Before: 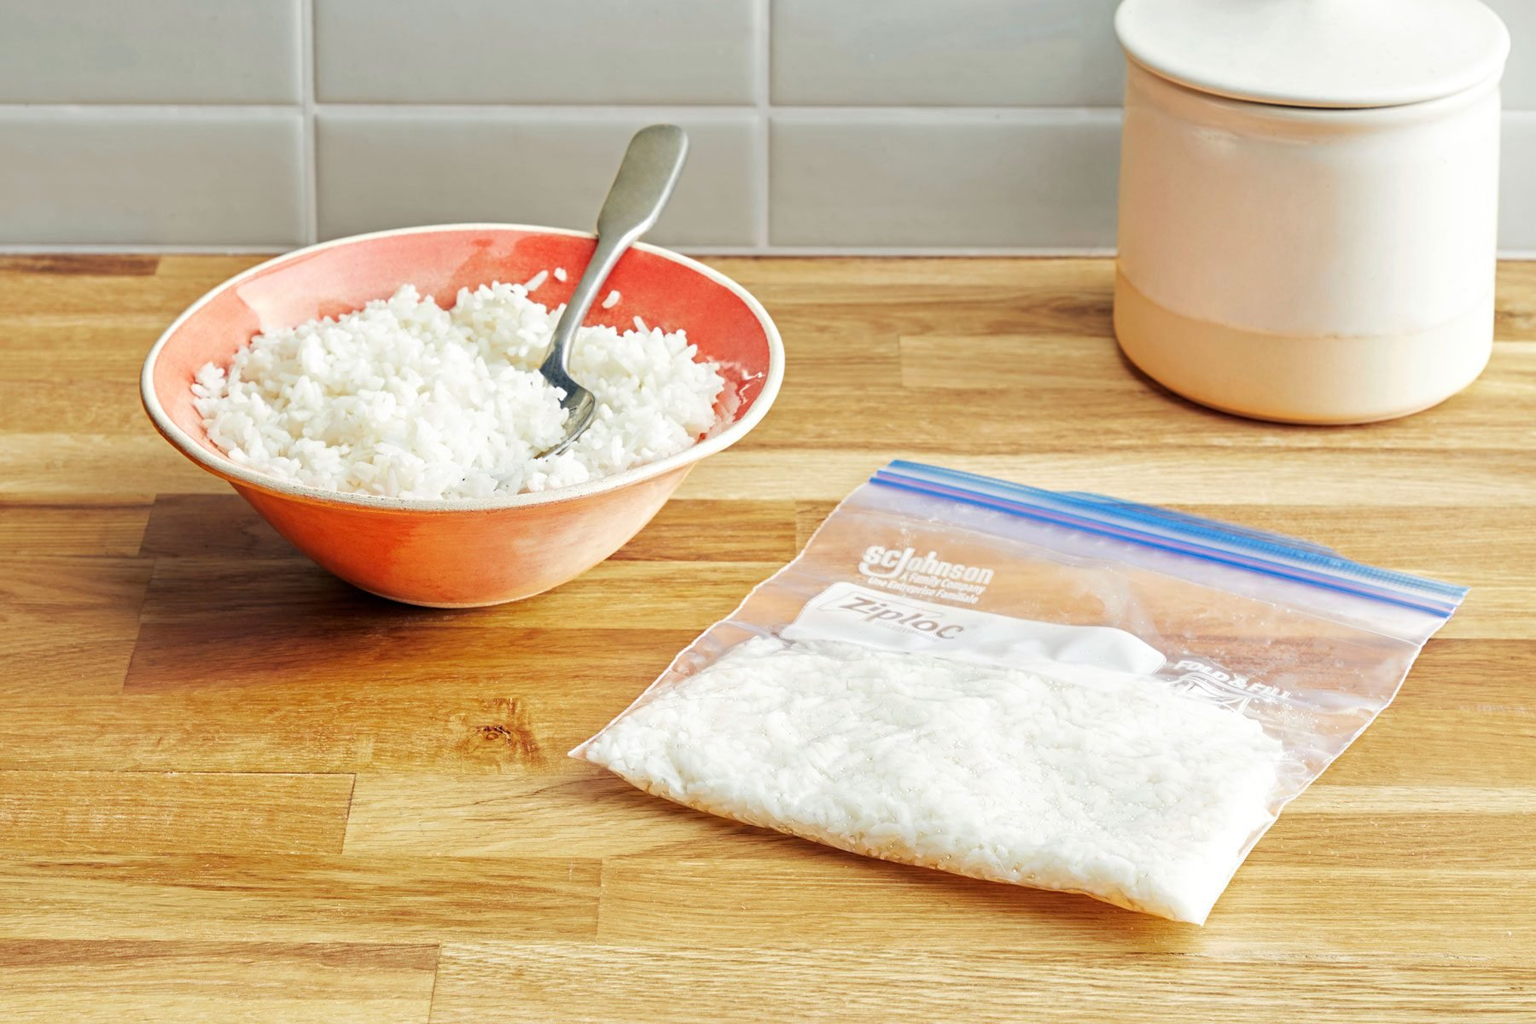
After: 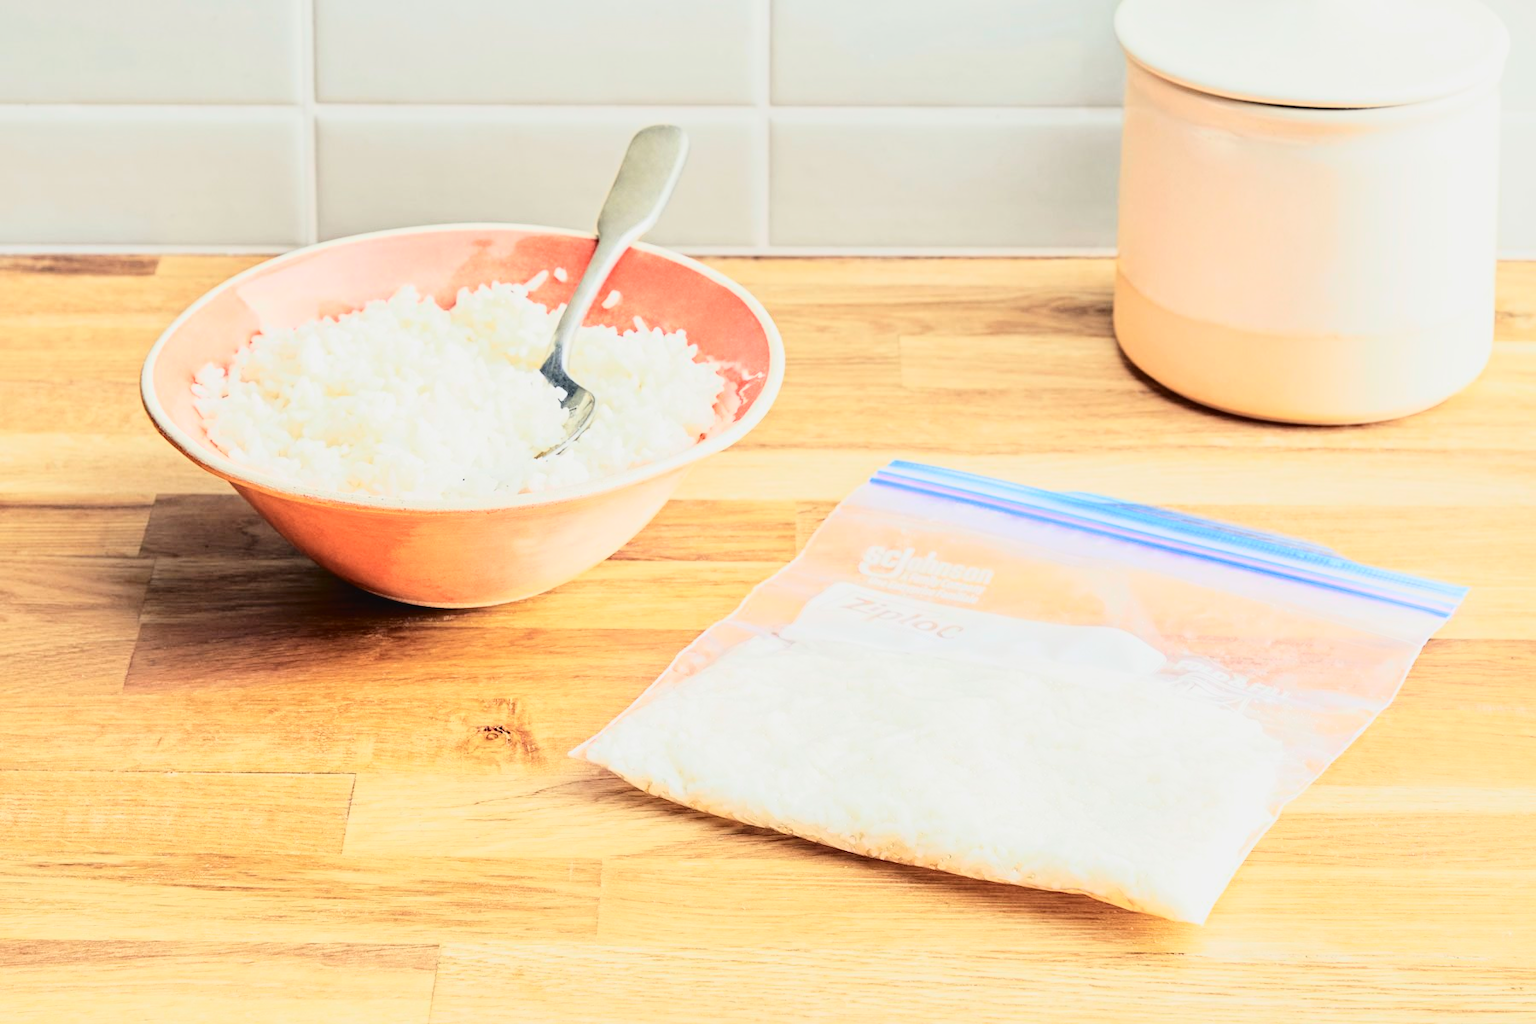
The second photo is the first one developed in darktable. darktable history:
tone curve: curves: ch0 [(0, 0.026) (0.155, 0.133) (0.272, 0.34) (0.434, 0.625) (0.676, 0.871) (0.994, 0.955)], color space Lab, independent channels, preserve colors none
